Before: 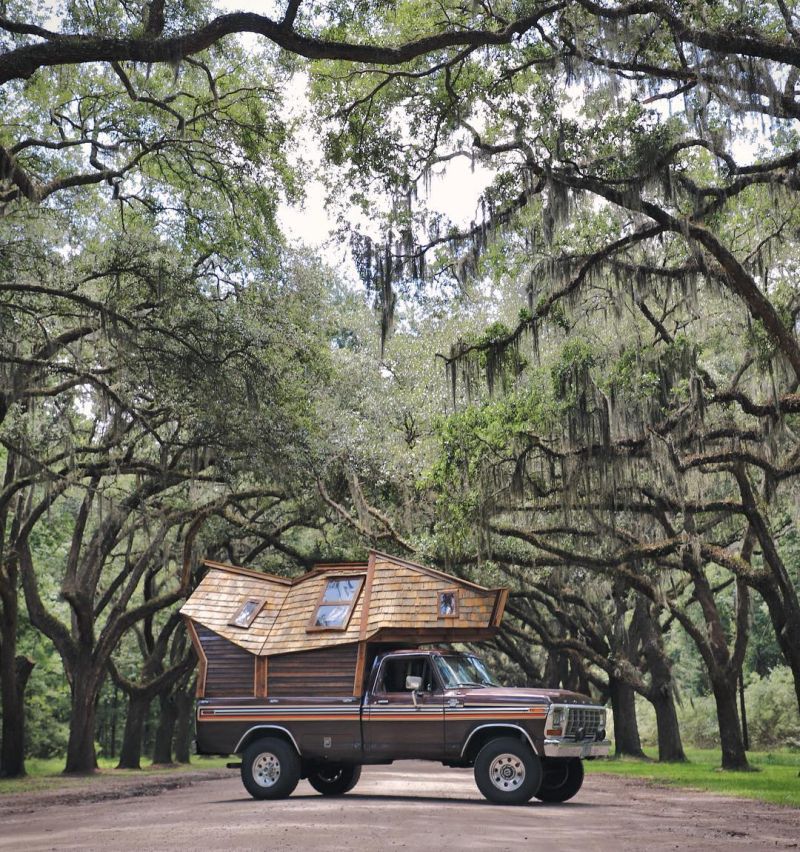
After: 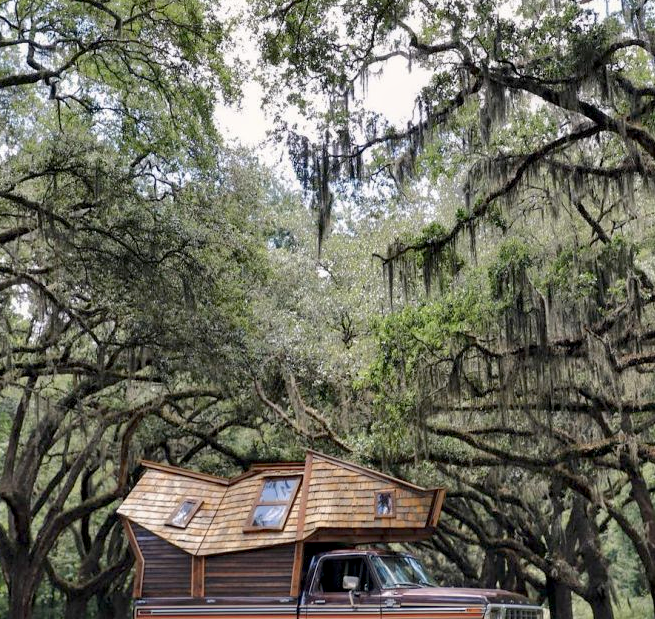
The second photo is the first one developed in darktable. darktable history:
exposure: black level correction 0.009, compensate highlight preservation false
crop: left 7.903%, top 11.847%, right 10.104%, bottom 15.473%
local contrast: highlights 61%, shadows 116%, detail 107%, midtone range 0.524
